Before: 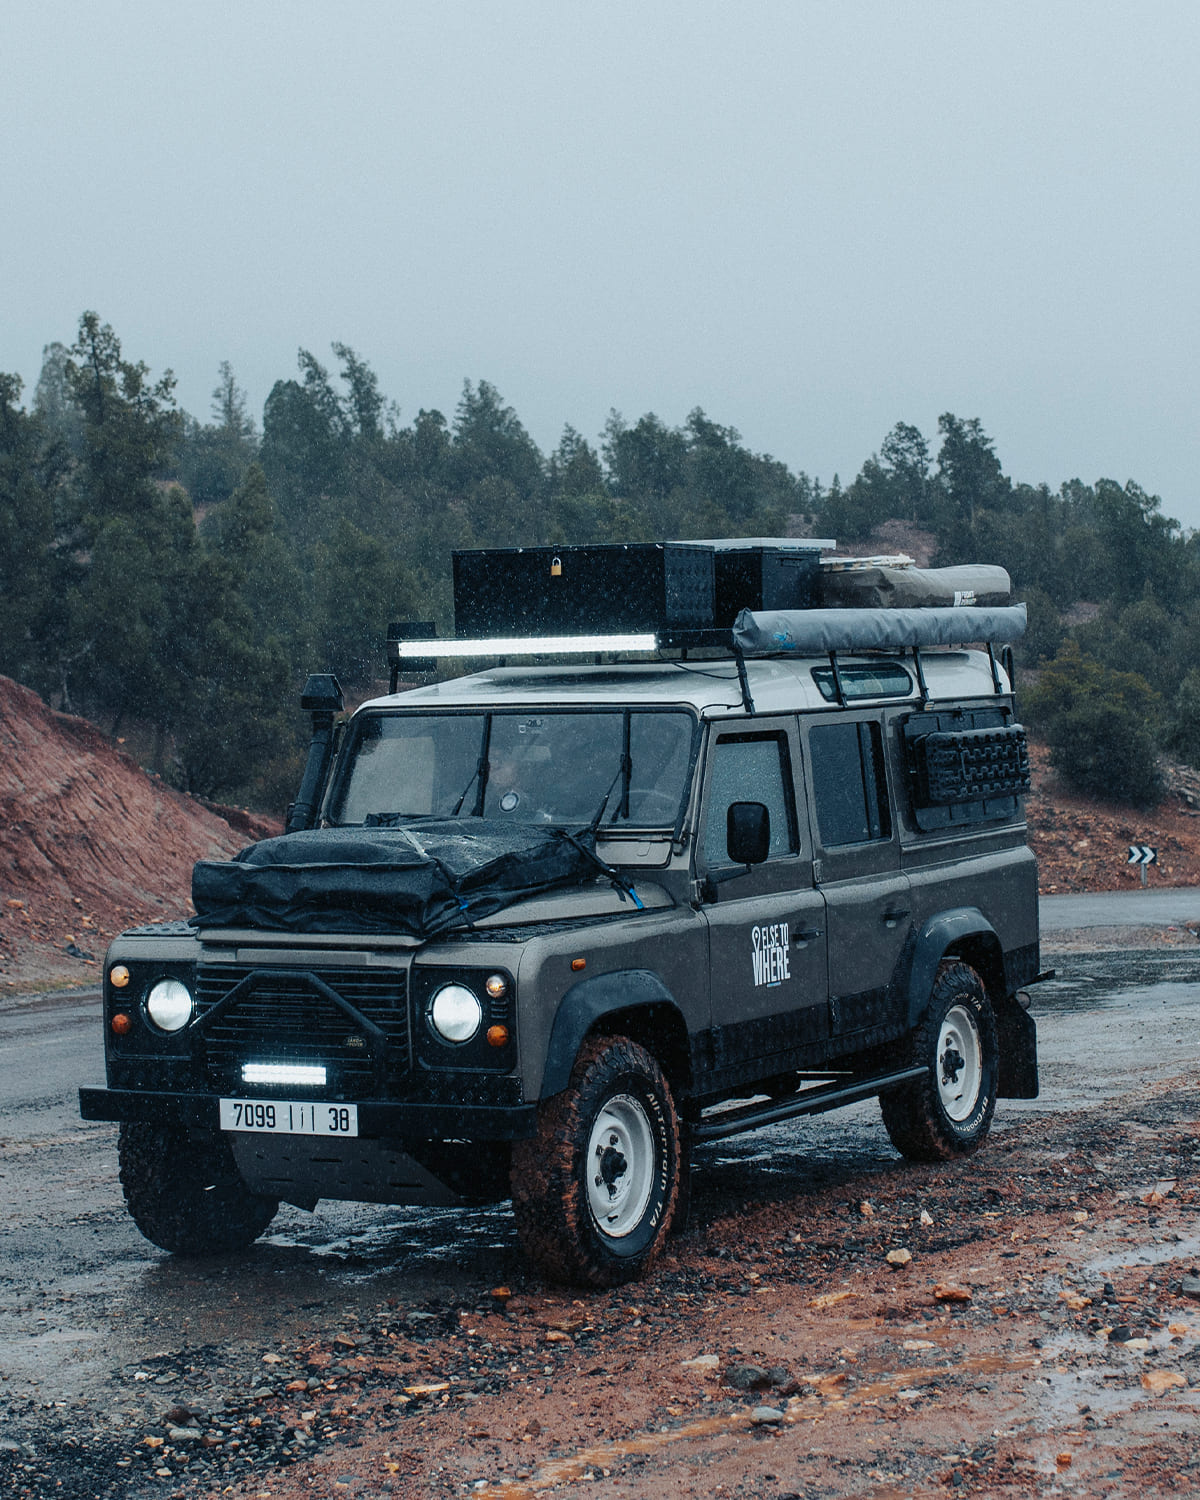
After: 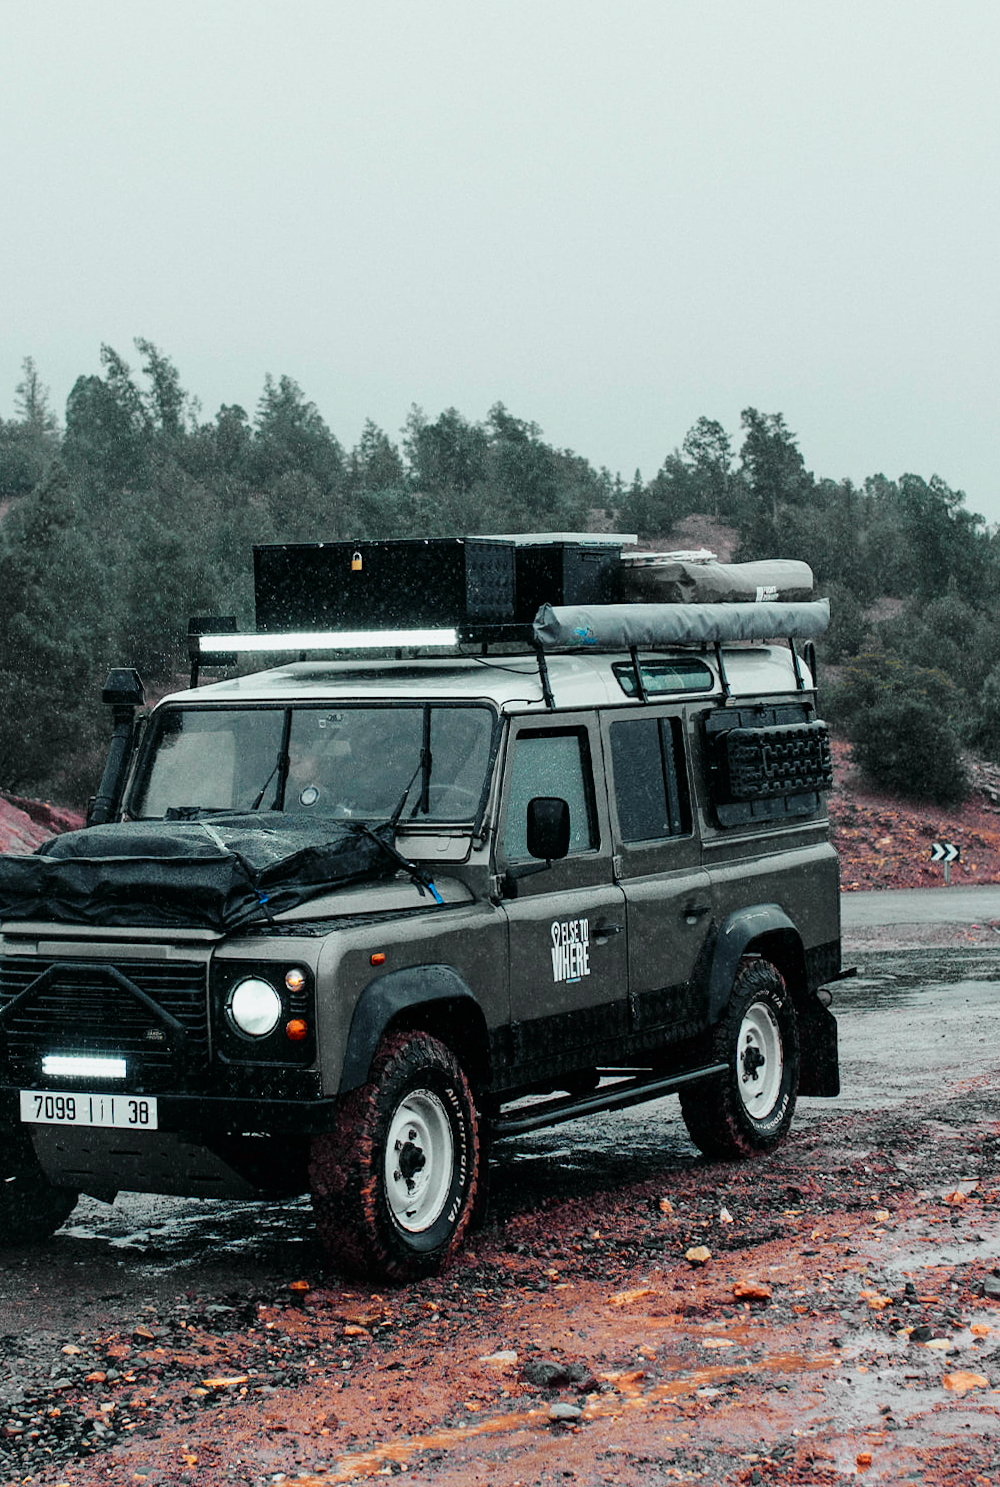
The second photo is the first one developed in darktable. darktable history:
tone curve: curves: ch0 [(0, 0) (0.062, 0.023) (0.168, 0.142) (0.359, 0.419) (0.469, 0.544) (0.634, 0.722) (0.839, 0.909) (0.998, 0.978)]; ch1 [(0, 0) (0.437, 0.408) (0.472, 0.47) (0.502, 0.504) (0.527, 0.546) (0.568, 0.619) (0.608, 0.665) (0.669, 0.748) (0.859, 0.899) (1, 1)]; ch2 [(0, 0) (0.33, 0.301) (0.421, 0.443) (0.473, 0.498) (0.509, 0.5) (0.535, 0.564) (0.575, 0.625) (0.608, 0.667) (1, 1)], color space Lab, independent channels, preserve colors none
rotate and perspective: rotation 0.192°, lens shift (horizontal) -0.015, crop left 0.005, crop right 0.996, crop top 0.006, crop bottom 0.99
crop: left 16.145%
